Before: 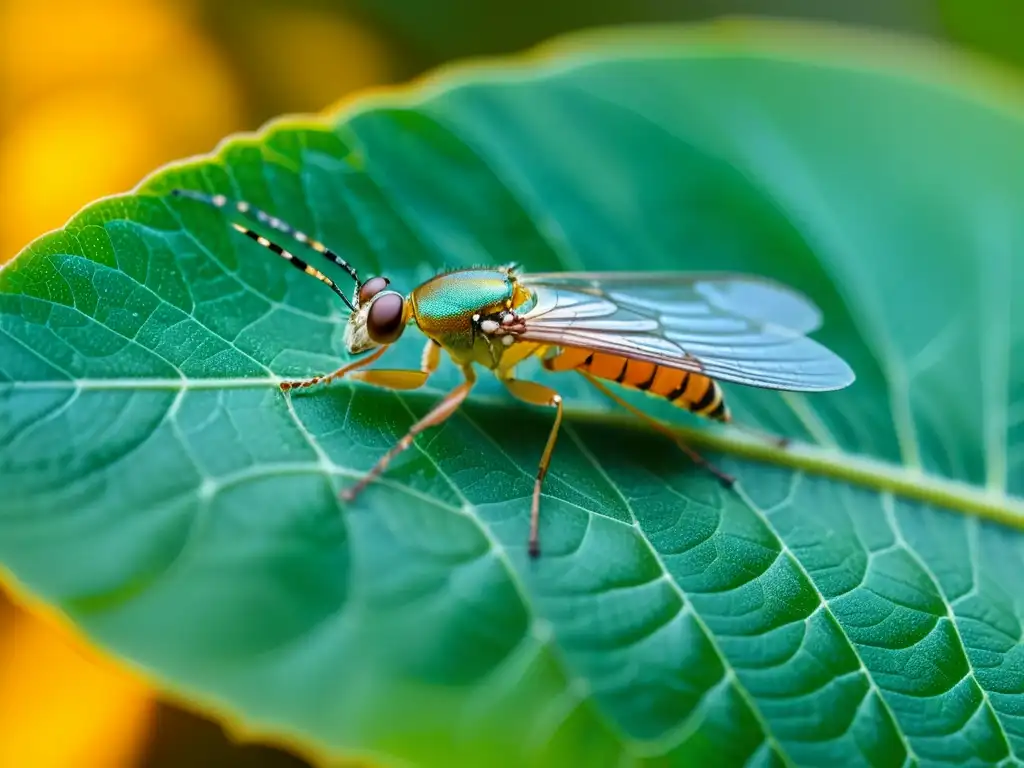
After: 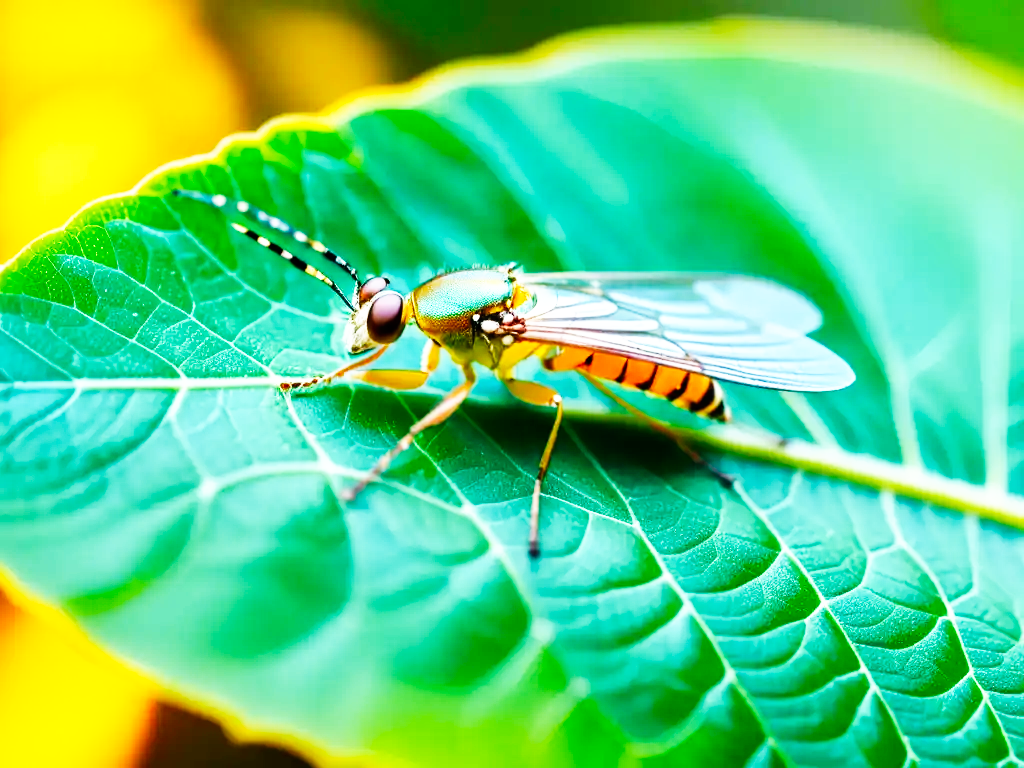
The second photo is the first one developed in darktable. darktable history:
color balance: contrast 10%
base curve: curves: ch0 [(0, 0) (0.007, 0.004) (0.027, 0.03) (0.046, 0.07) (0.207, 0.54) (0.442, 0.872) (0.673, 0.972) (1, 1)], preserve colors none
